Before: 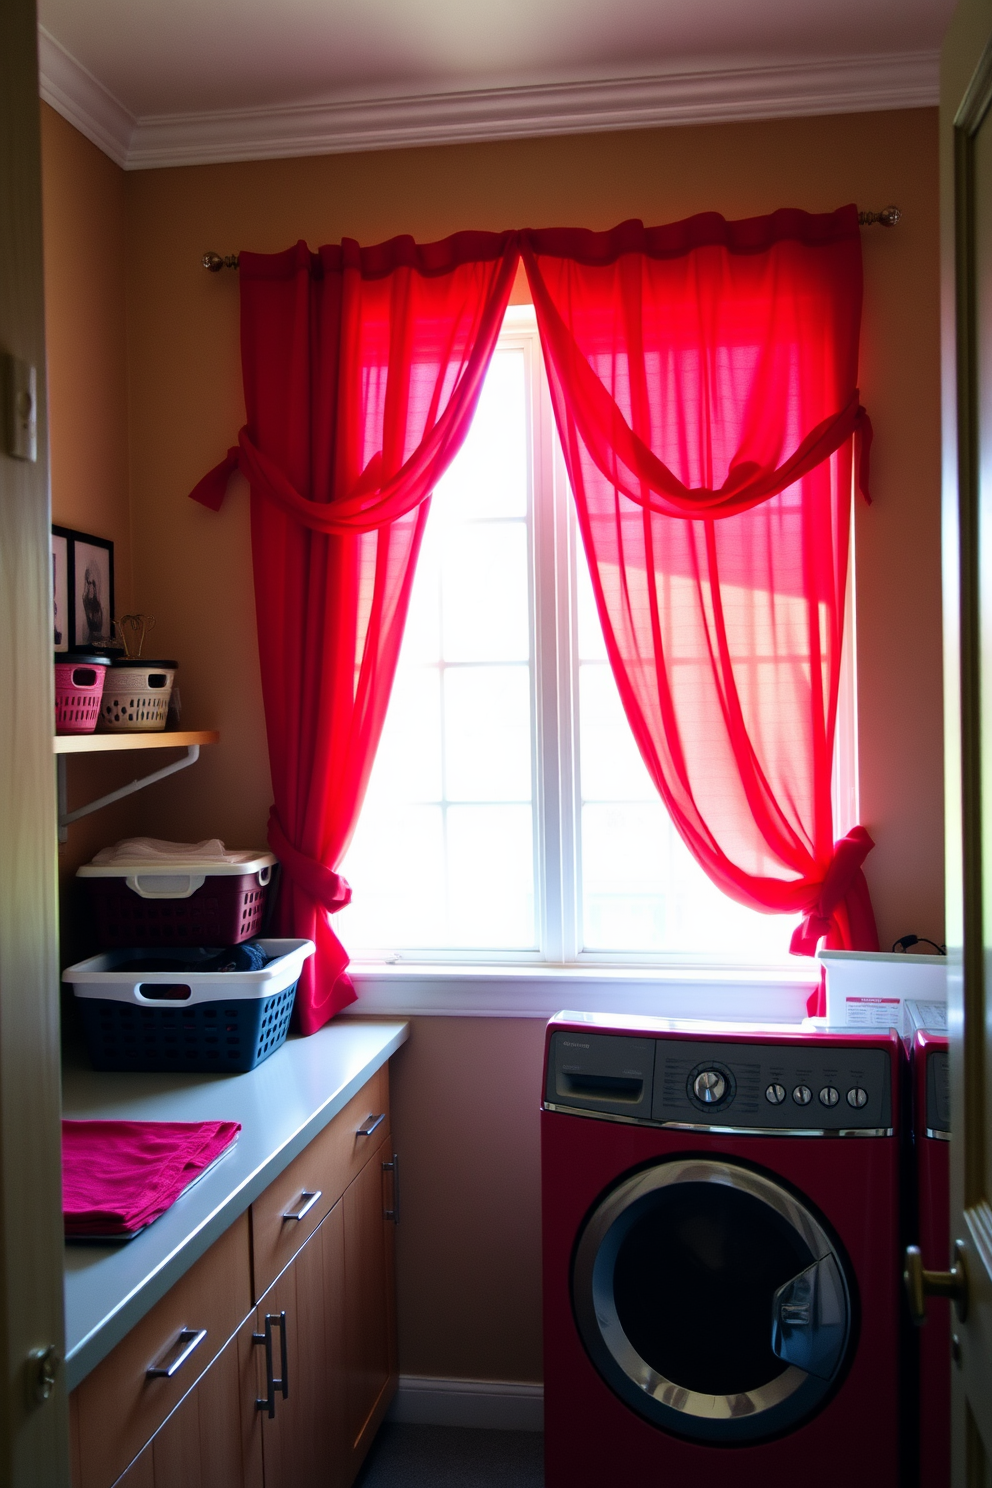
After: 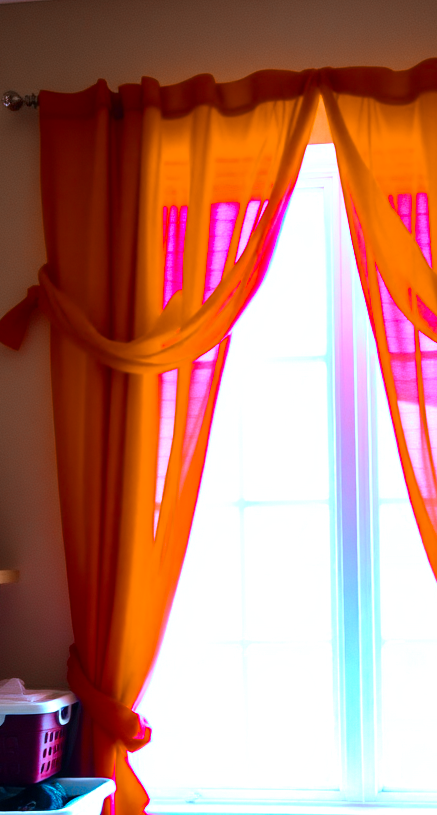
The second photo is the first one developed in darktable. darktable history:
color zones: curves: ch0 [(0.009, 0.528) (0.136, 0.6) (0.255, 0.586) (0.39, 0.528) (0.522, 0.584) (0.686, 0.736) (0.849, 0.561)]; ch1 [(0.045, 0.781) (0.14, 0.416) (0.257, 0.695) (0.442, 0.032) (0.738, 0.338) (0.818, 0.632) (0.891, 0.741) (1, 0.704)]; ch2 [(0, 0.667) (0.141, 0.52) (0.26, 0.37) (0.474, 0.432) (0.743, 0.286)]
crop: left 20.248%, top 10.86%, right 35.675%, bottom 34.321%
white balance: red 1.042, blue 1.17
color calibration: illuminant as shot in camera, x 0.378, y 0.381, temperature 4093.13 K, saturation algorithm version 1 (2020)
